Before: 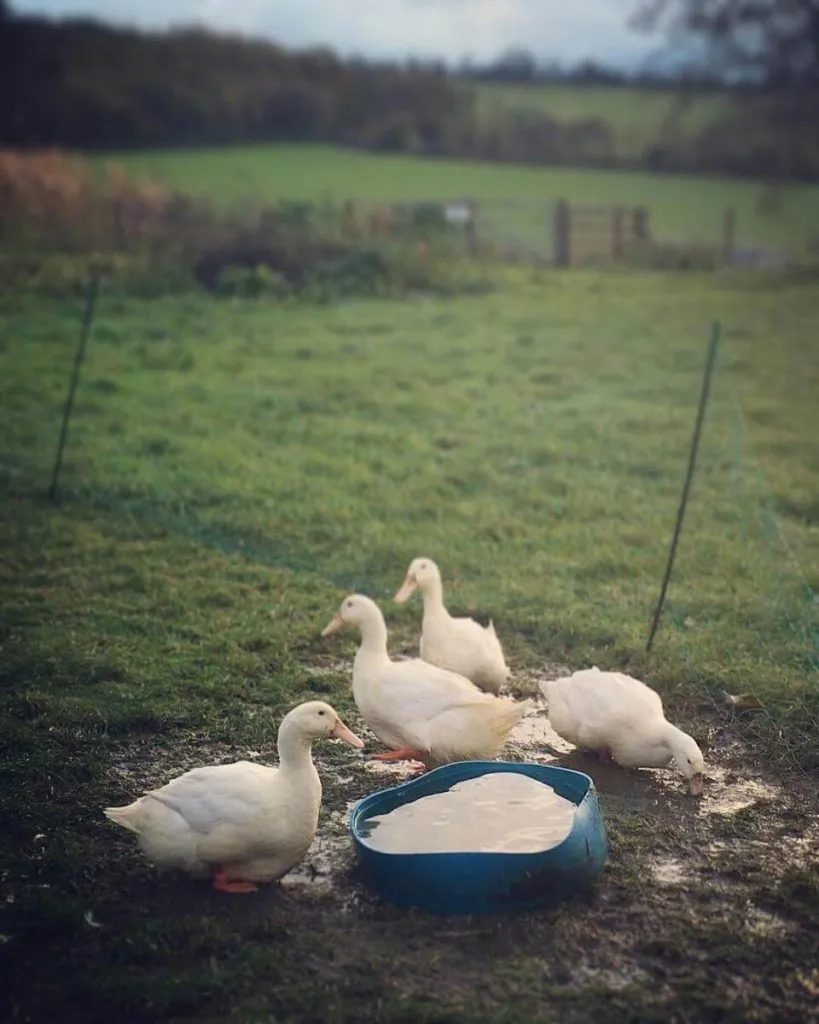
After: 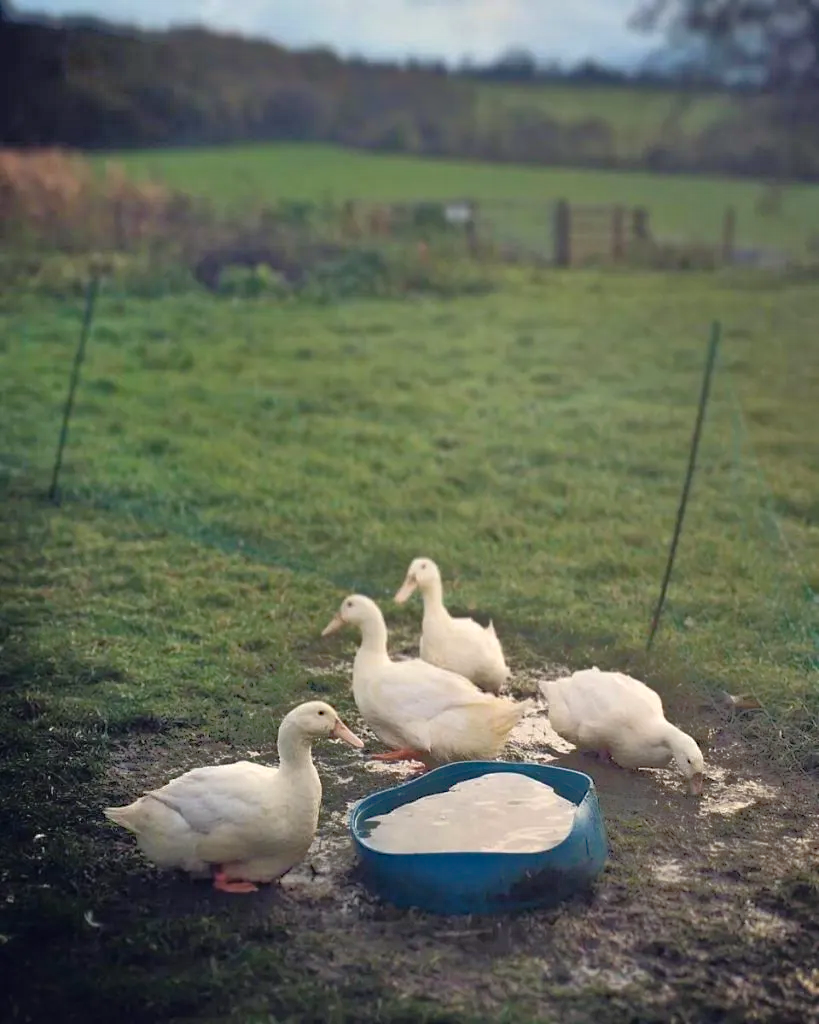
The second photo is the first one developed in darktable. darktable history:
color zones: curves: ch1 [(0, 0.469) (0.01, 0.469) (0.12, 0.446) (0.248, 0.469) (0.5, 0.5) (0.748, 0.5) (0.99, 0.469) (1, 0.469)]
tone equalizer: -8 EV -0.528 EV, -7 EV -0.319 EV, -6 EV -0.083 EV, -5 EV 0.413 EV, -4 EV 0.985 EV, -3 EV 0.791 EV, -2 EV -0.01 EV, -1 EV 0.14 EV, +0 EV -0.012 EV, smoothing 1
haze removal: compatibility mode true, adaptive false
